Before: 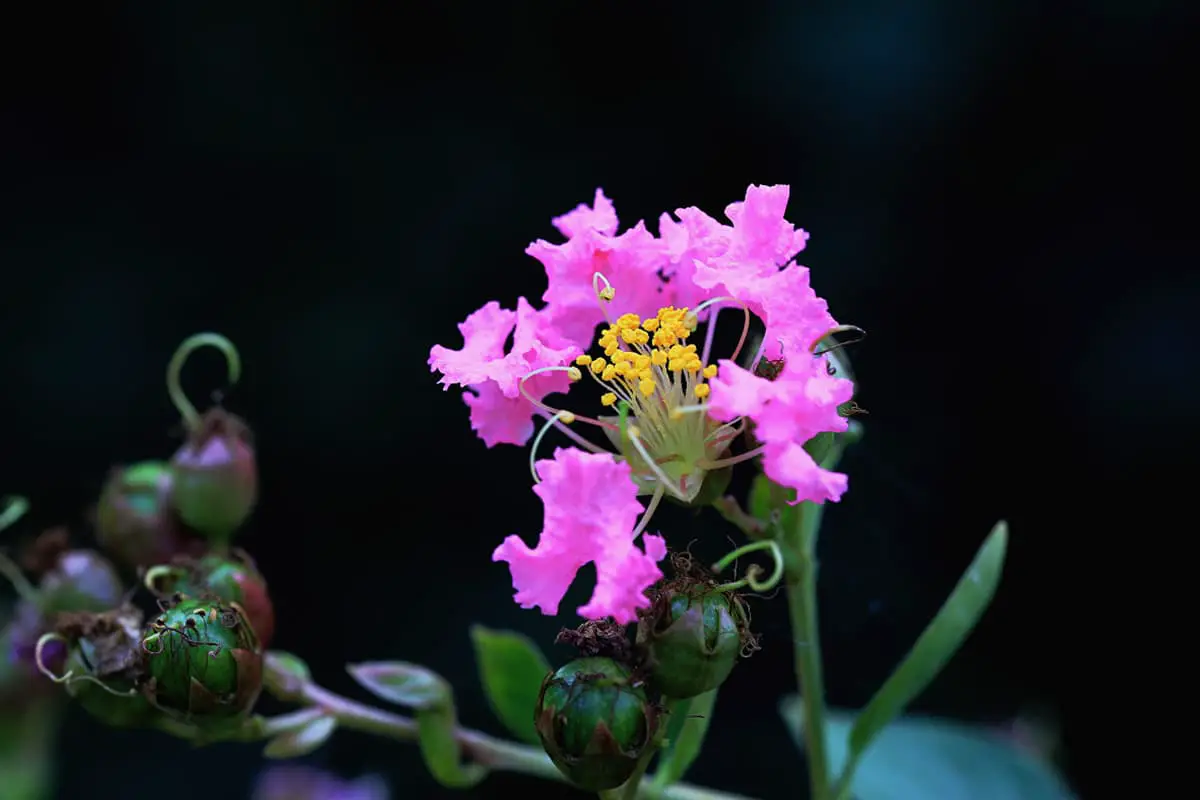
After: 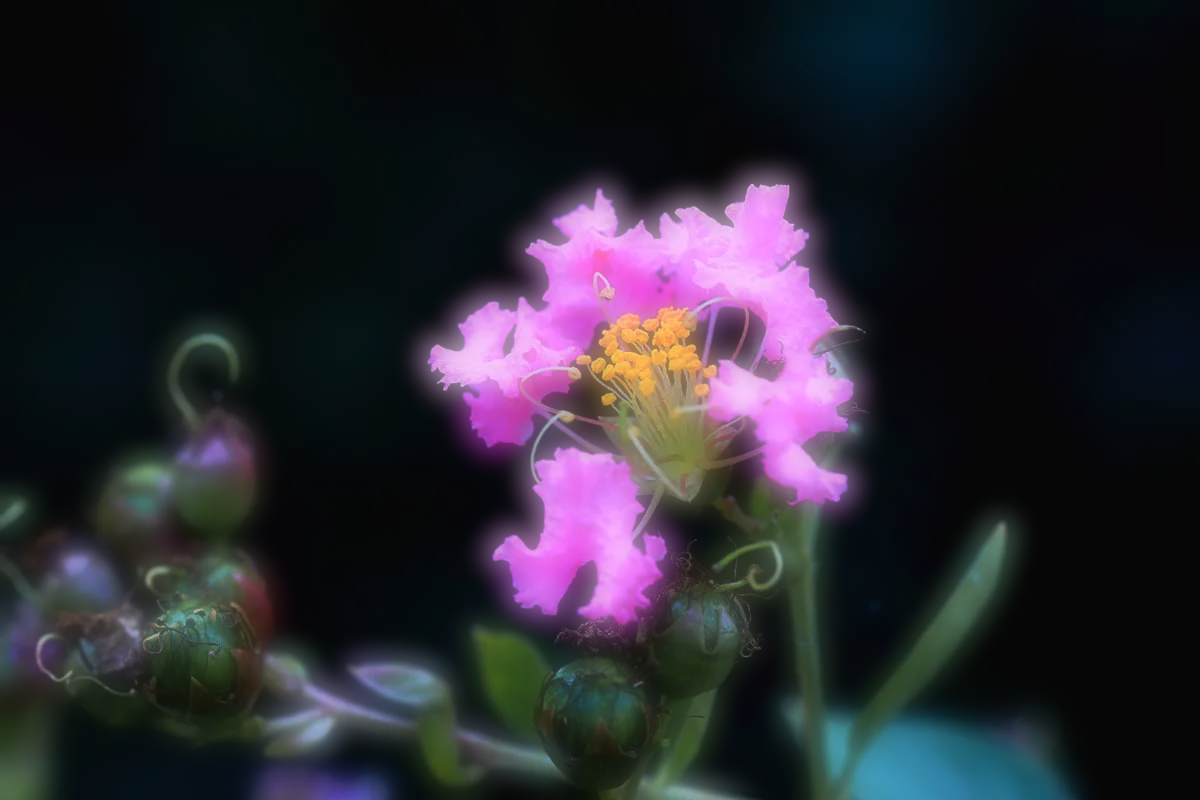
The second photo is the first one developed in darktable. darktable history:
soften: on, module defaults
color zones: curves: ch1 [(0.309, 0.524) (0.41, 0.329) (0.508, 0.509)]; ch2 [(0.25, 0.457) (0.75, 0.5)]
